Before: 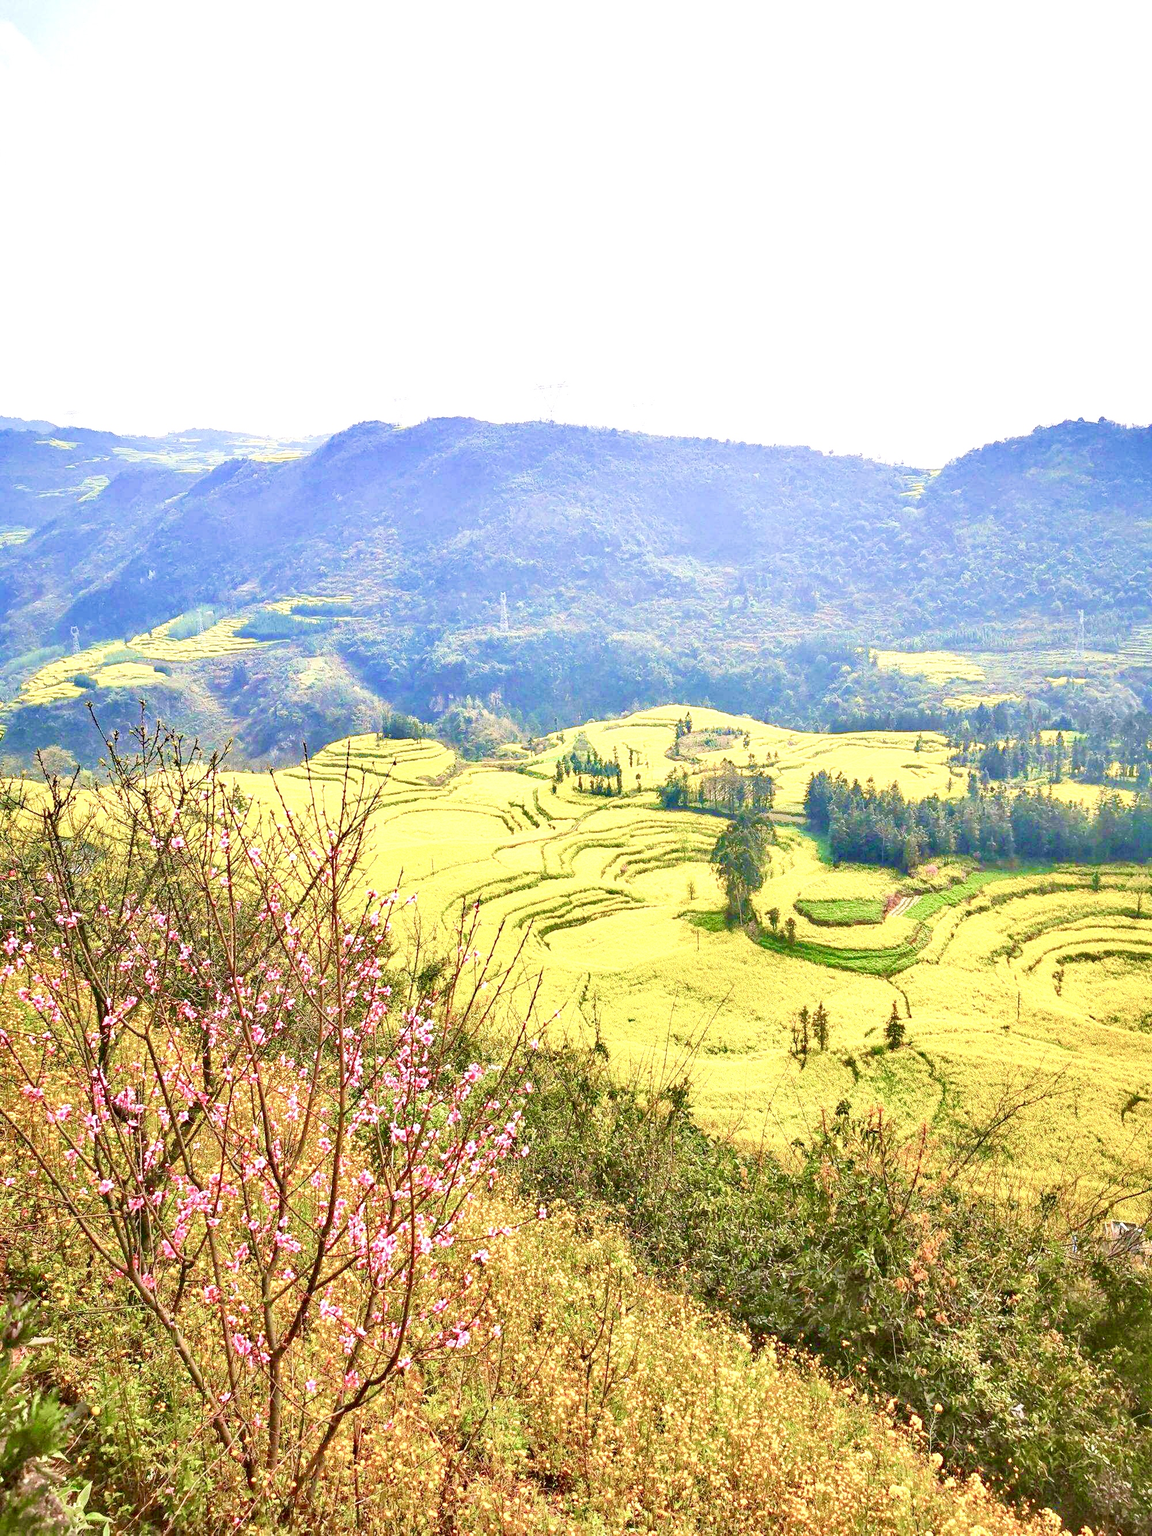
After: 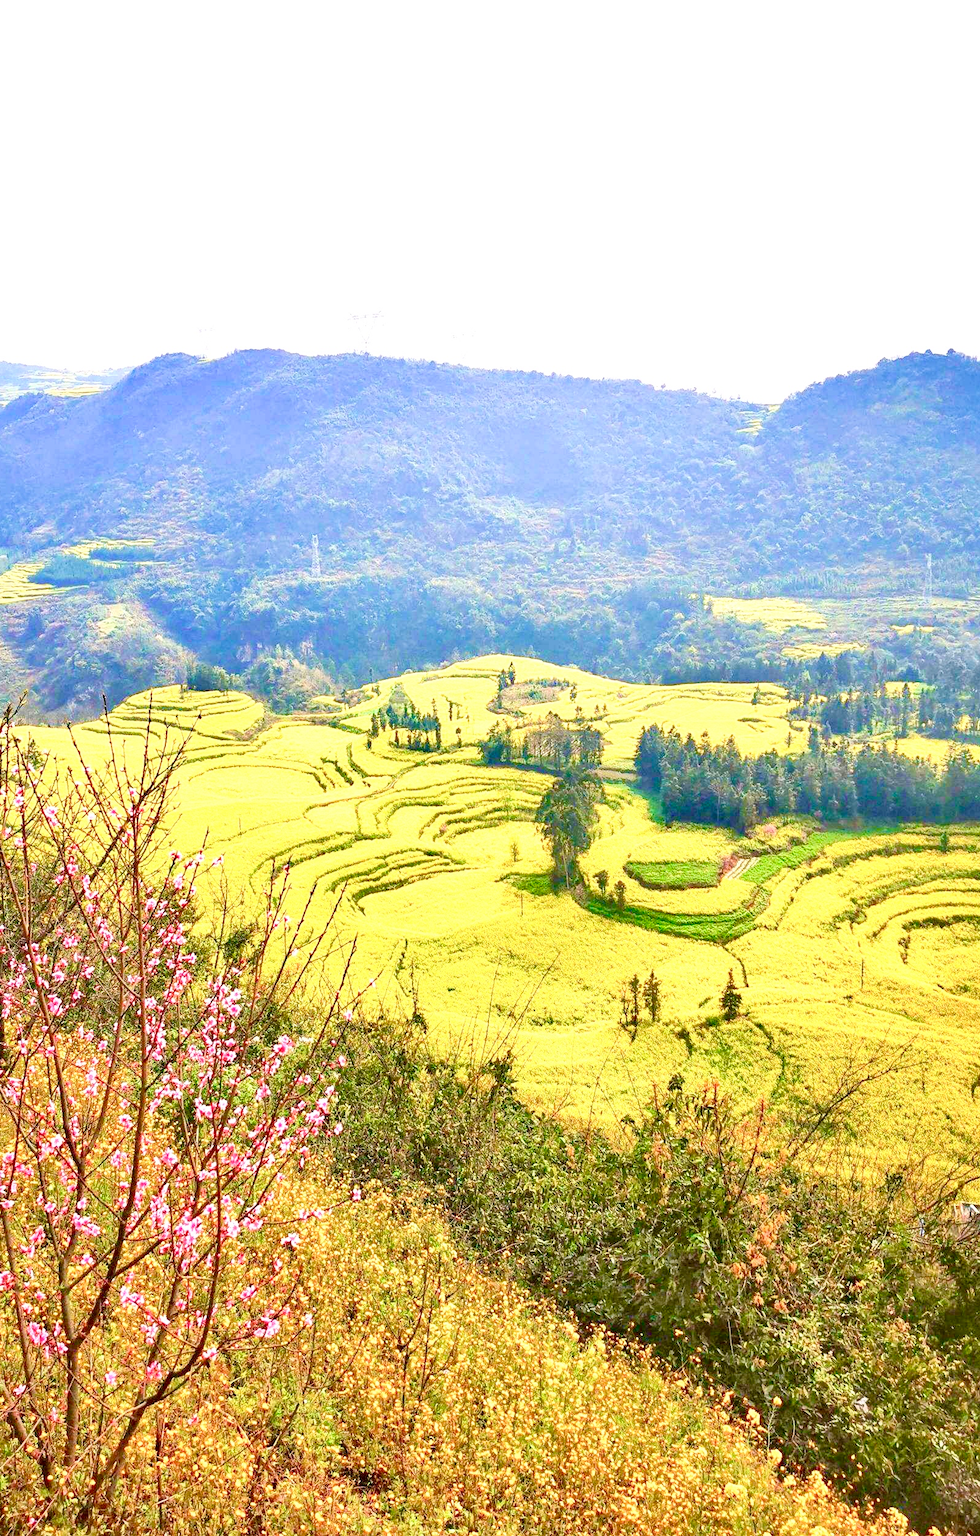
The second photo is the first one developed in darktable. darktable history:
crop and rotate: left 17.965%, top 5.826%, right 1.858%
